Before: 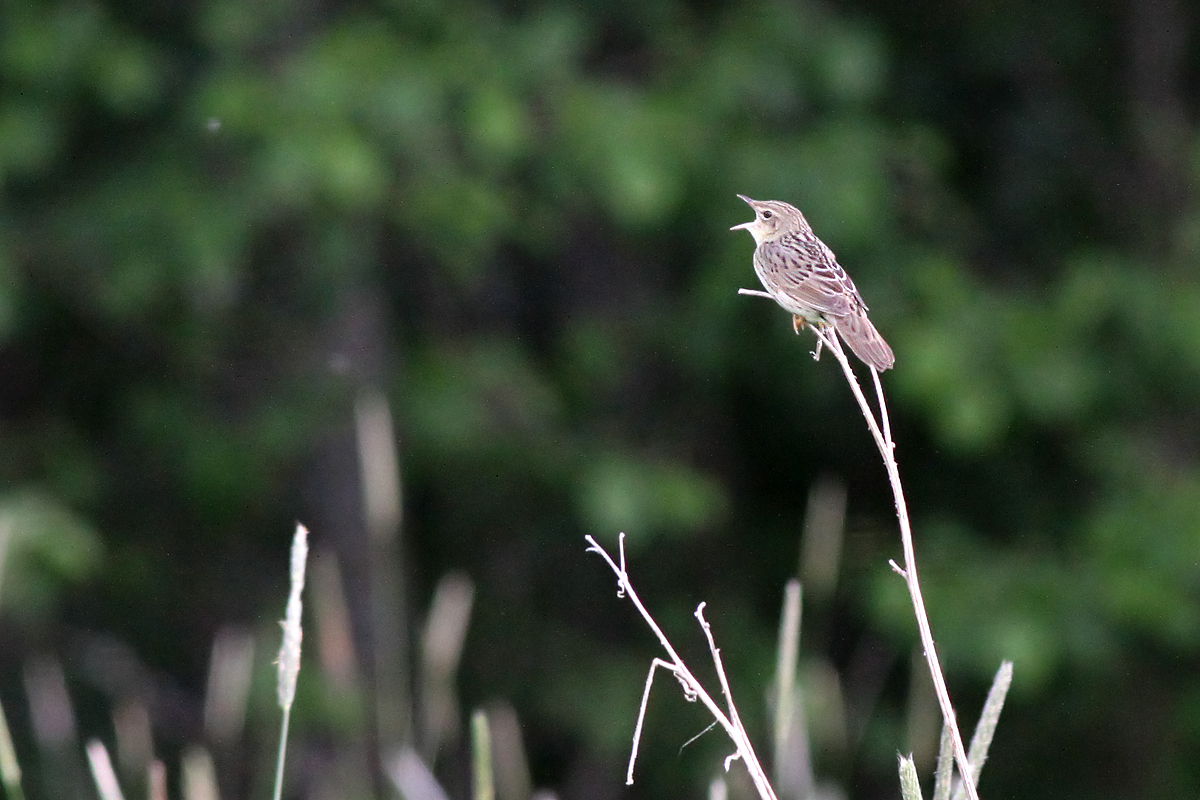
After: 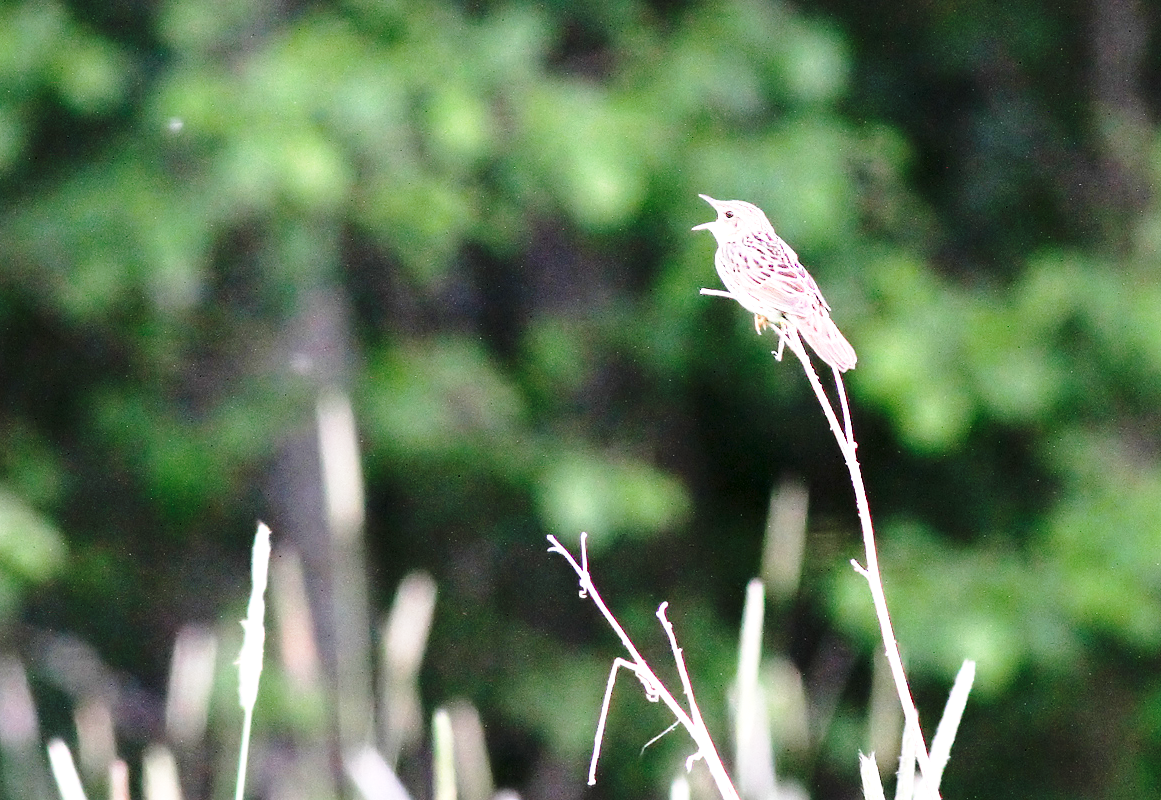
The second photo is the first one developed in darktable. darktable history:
tone equalizer: on, module defaults
base curve: curves: ch0 [(0, 0) (0.028, 0.03) (0.121, 0.232) (0.46, 0.748) (0.859, 0.968) (1, 1)], preserve colors none
crop and rotate: left 3.238%
exposure: exposure 1.089 EV, compensate highlight preservation false
